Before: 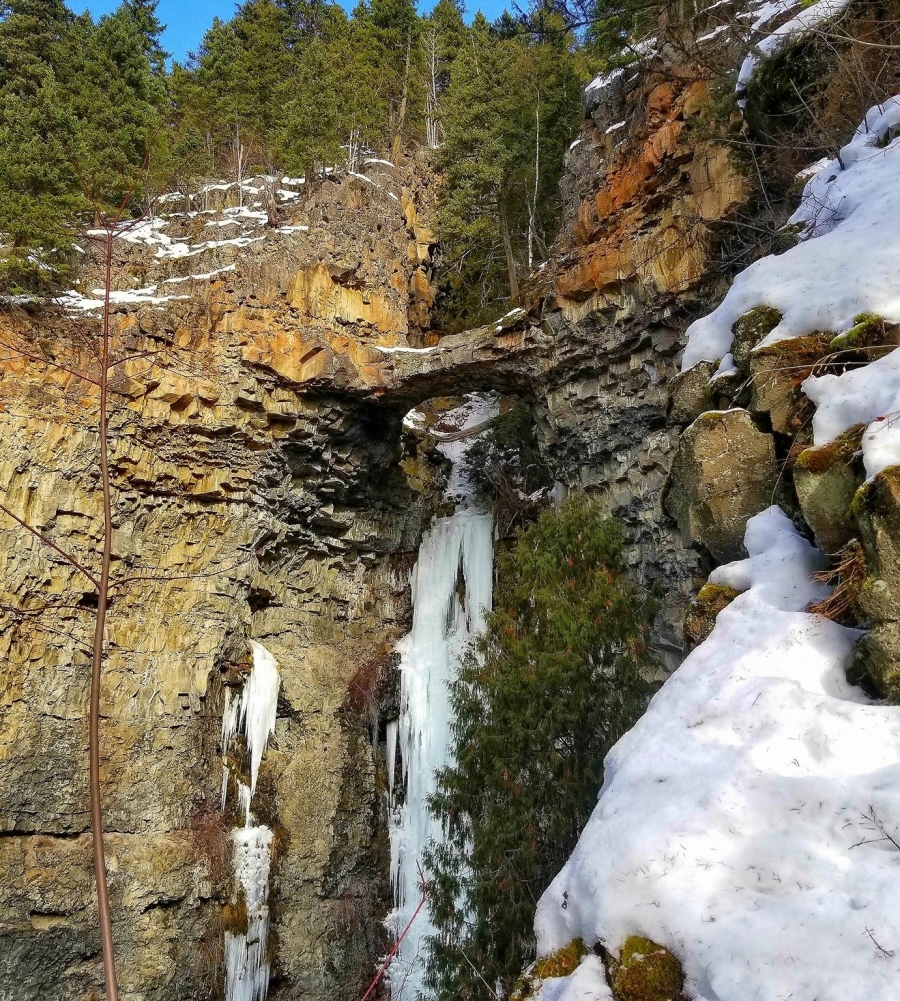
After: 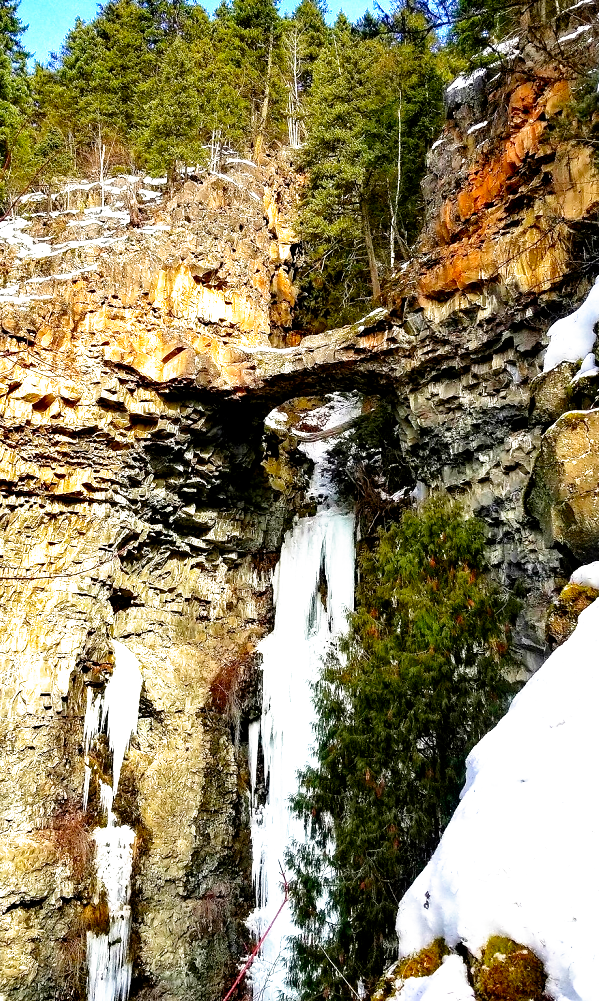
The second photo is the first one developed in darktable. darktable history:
exposure: black level correction 0, exposure 0.9 EV, compensate highlight preservation false
crop: left 15.419%, right 17.914%
filmic rgb: black relative exposure -5.5 EV, white relative exposure 2.5 EV, threshold 3 EV, target black luminance 0%, hardness 4.51, latitude 67.35%, contrast 1.453, shadows ↔ highlights balance -3.52%, preserve chrominance no, color science v4 (2020), contrast in shadows soft, enable highlight reconstruction true
